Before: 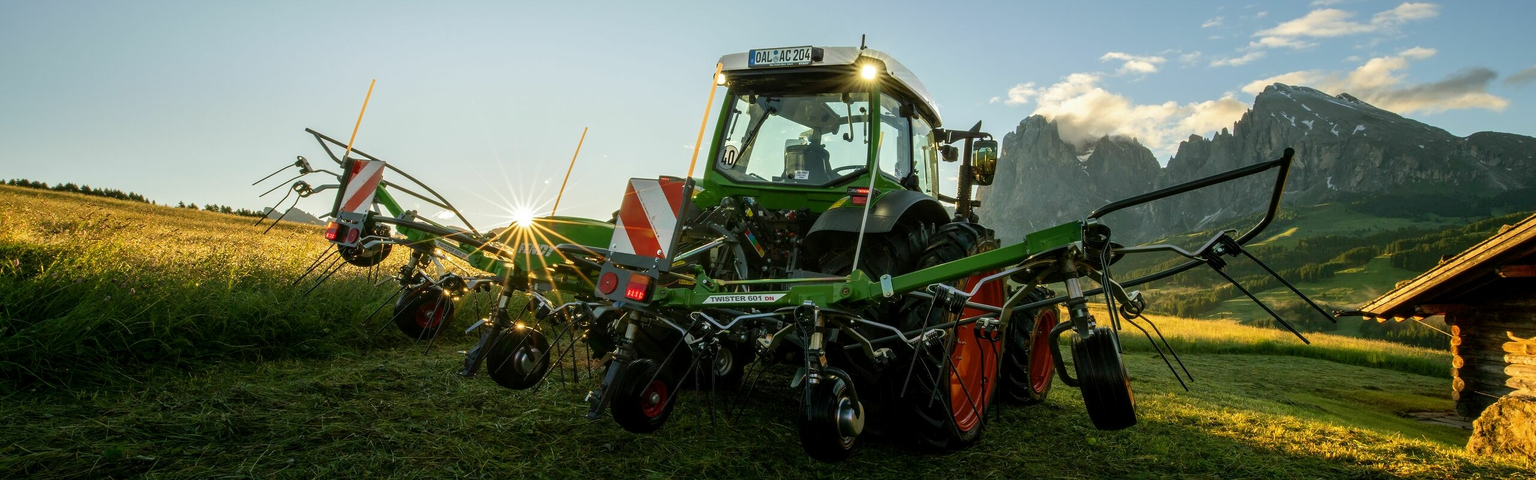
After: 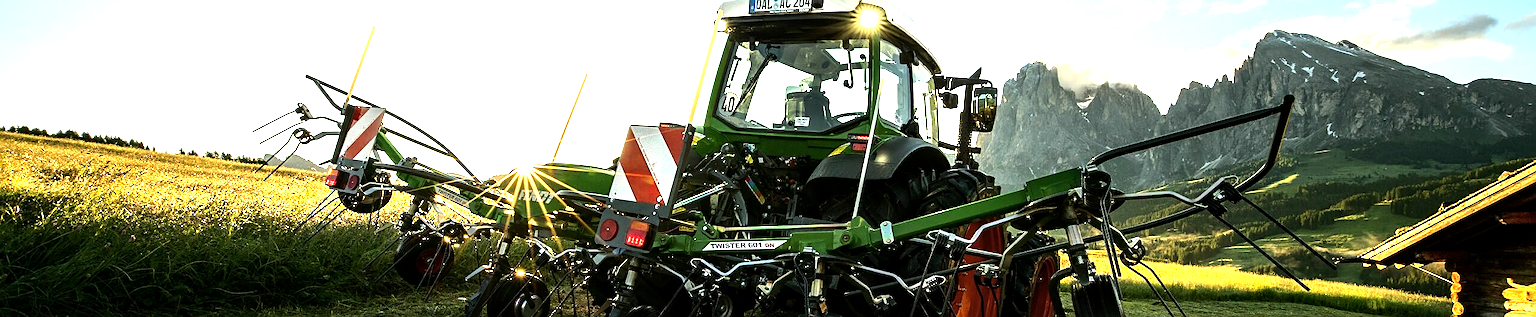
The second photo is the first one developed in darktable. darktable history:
exposure: black level correction 0, exposure 0.5 EV, compensate highlight preservation false
crop: top 11.164%, bottom 22.613%
local contrast: mode bilateral grid, contrast 19, coarseness 51, detail 119%, midtone range 0.2
tone equalizer: -8 EV -1.07 EV, -7 EV -0.982 EV, -6 EV -0.849 EV, -5 EV -0.613 EV, -3 EV 0.598 EV, -2 EV 0.892 EV, -1 EV 0.988 EV, +0 EV 1.06 EV, edges refinement/feathering 500, mask exposure compensation -1.57 EV, preserve details no
sharpen: on, module defaults
